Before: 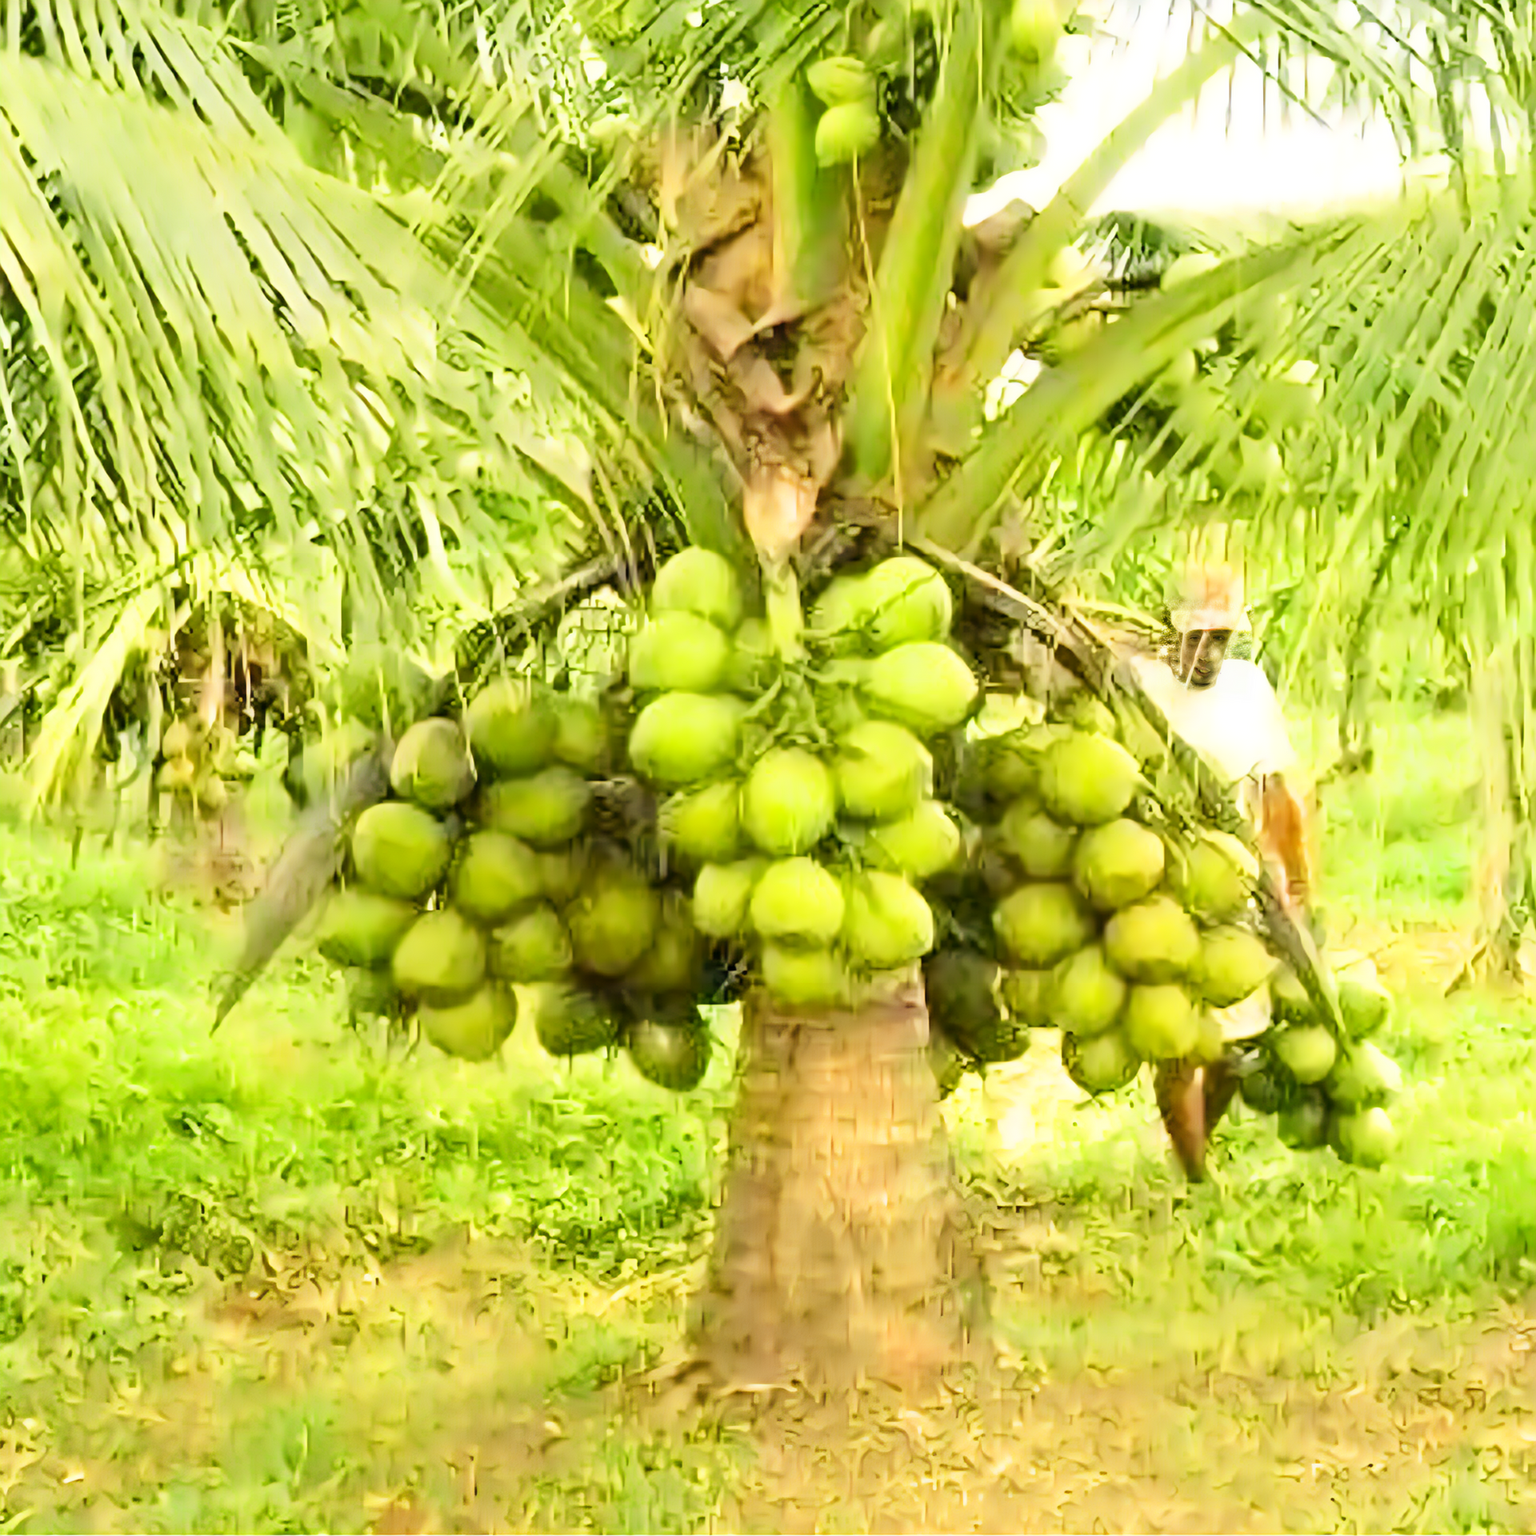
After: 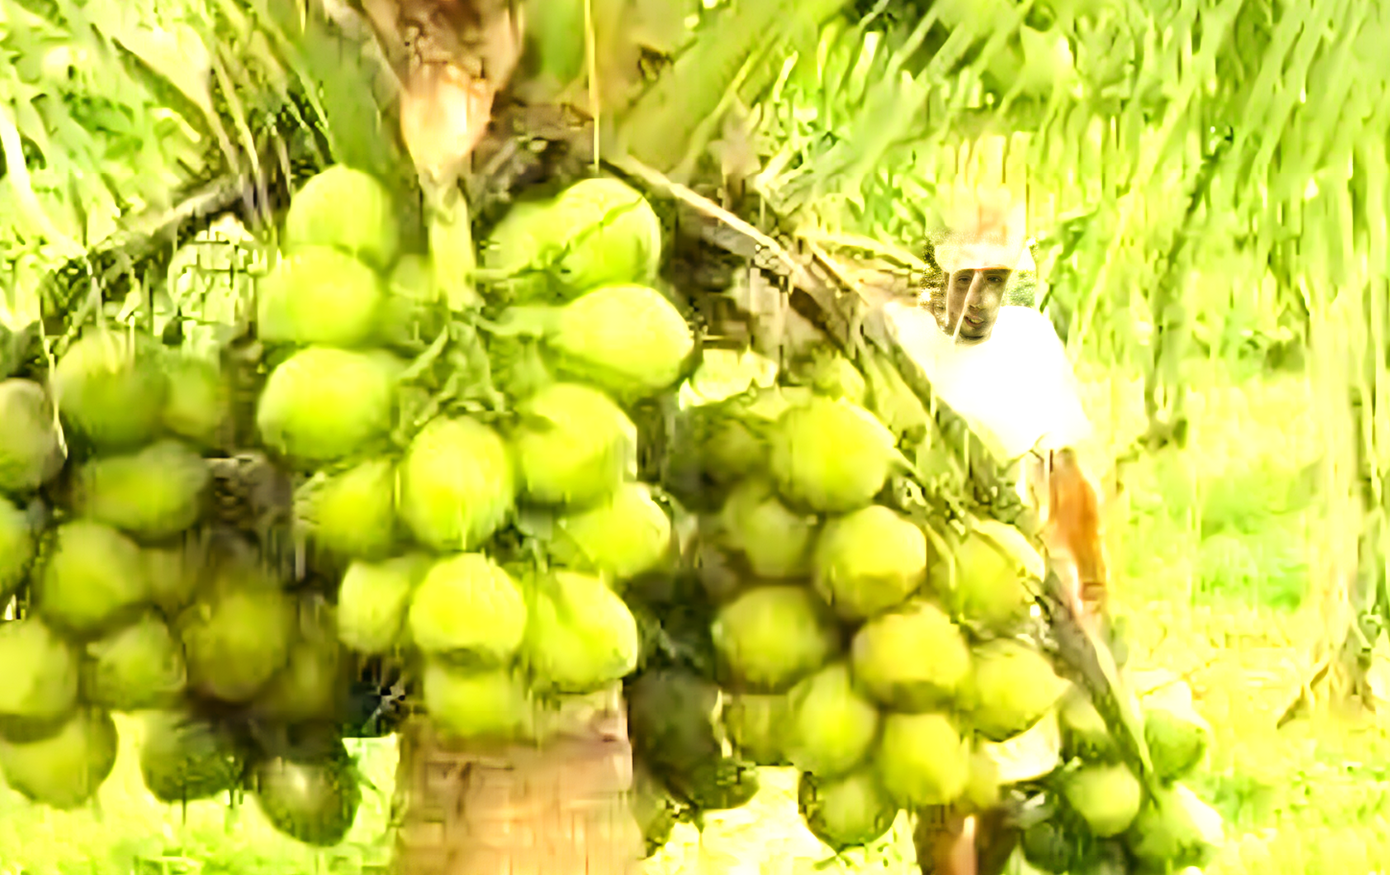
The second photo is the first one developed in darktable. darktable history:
crop and rotate: left 27.58%, top 27.027%, bottom 27.361%
exposure: black level correction 0, exposure 0.301 EV, compensate highlight preservation false
